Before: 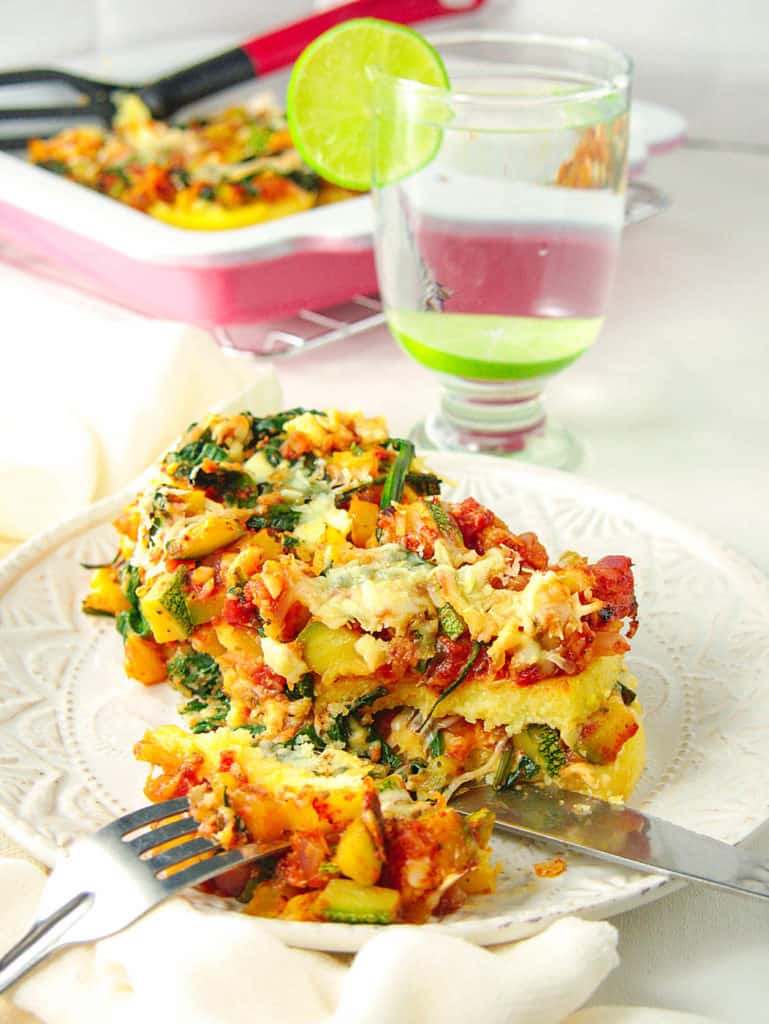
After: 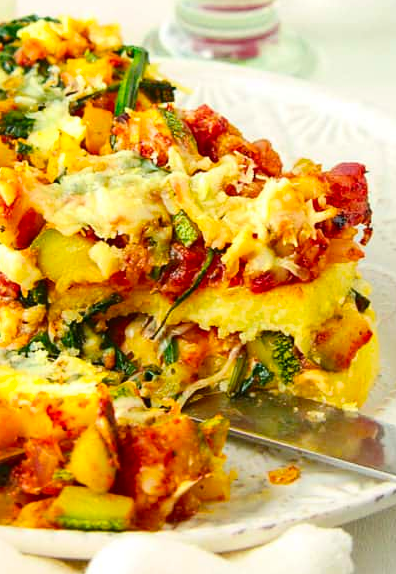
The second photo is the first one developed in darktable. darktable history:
contrast brightness saturation: contrast 0.148, brightness -0.015, saturation 0.1
crop: left 34.648%, top 38.431%, right 13.692%, bottom 5.418%
color balance rgb: power › hue 72.72°, perceptual saturation grading › global saturation 0.324%, global vibrance 25.394%
